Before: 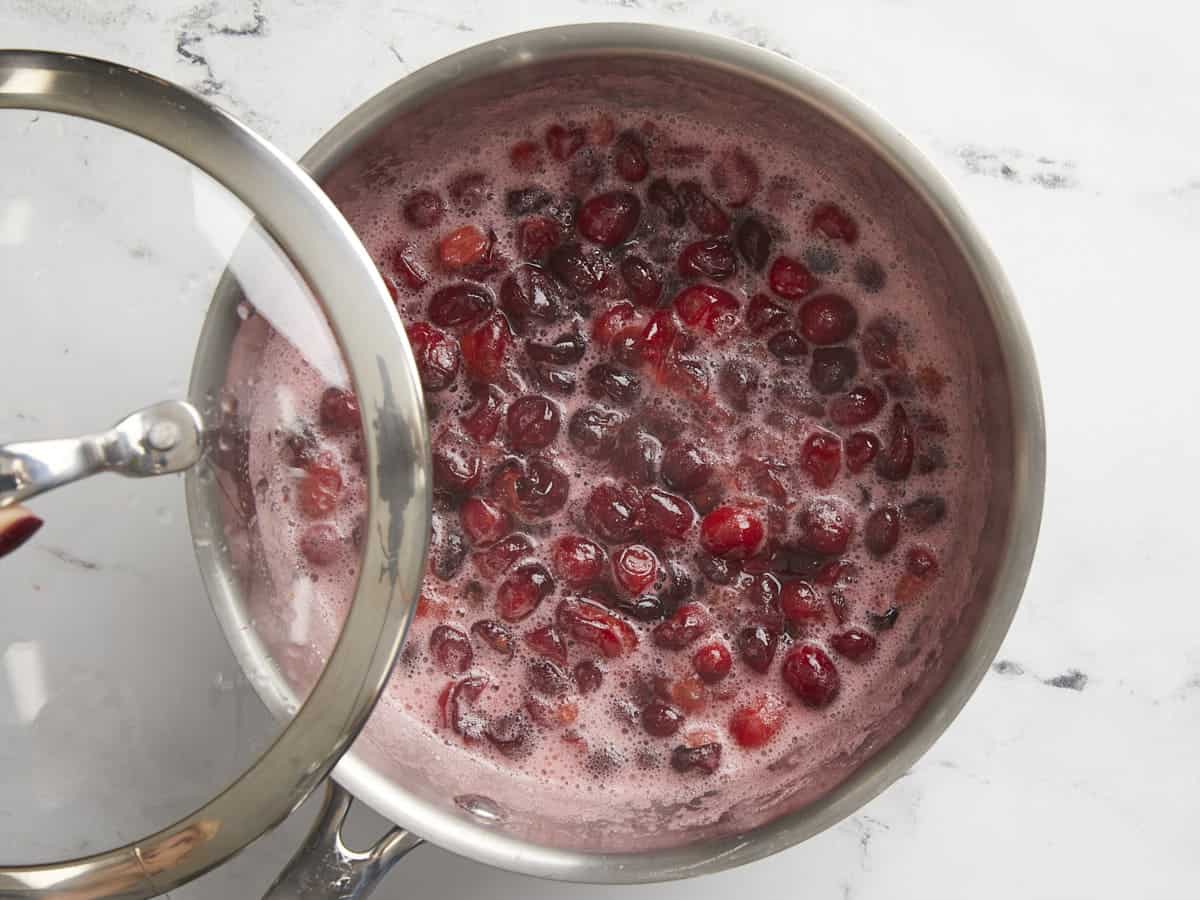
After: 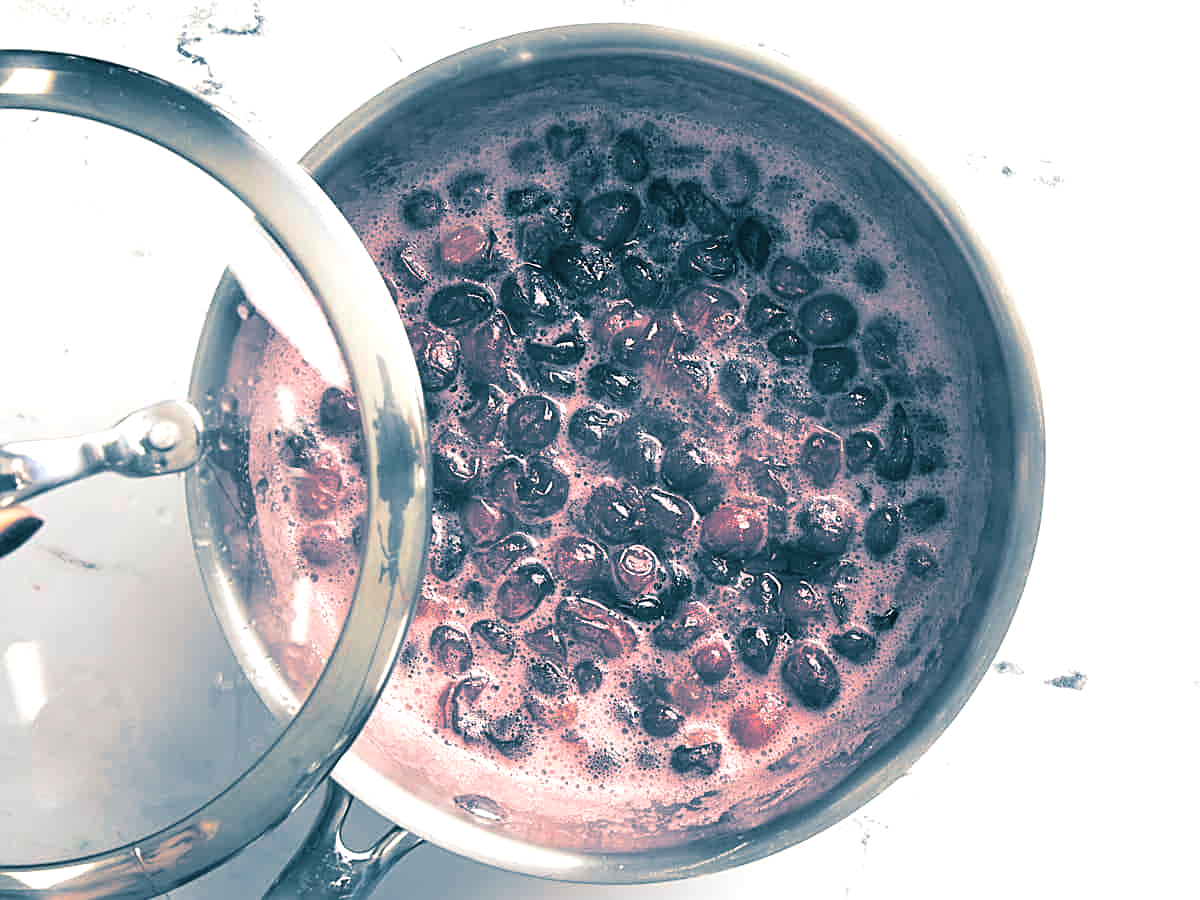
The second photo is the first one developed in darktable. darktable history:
split-toning: shadows › hue 212.4°, balance -70
exposure: black level correction 0, exposure 0.7 EV, compensate exposure bias true, compensate highlight preservation false
white balance: emerald 1
sharpen: on, module defaults
